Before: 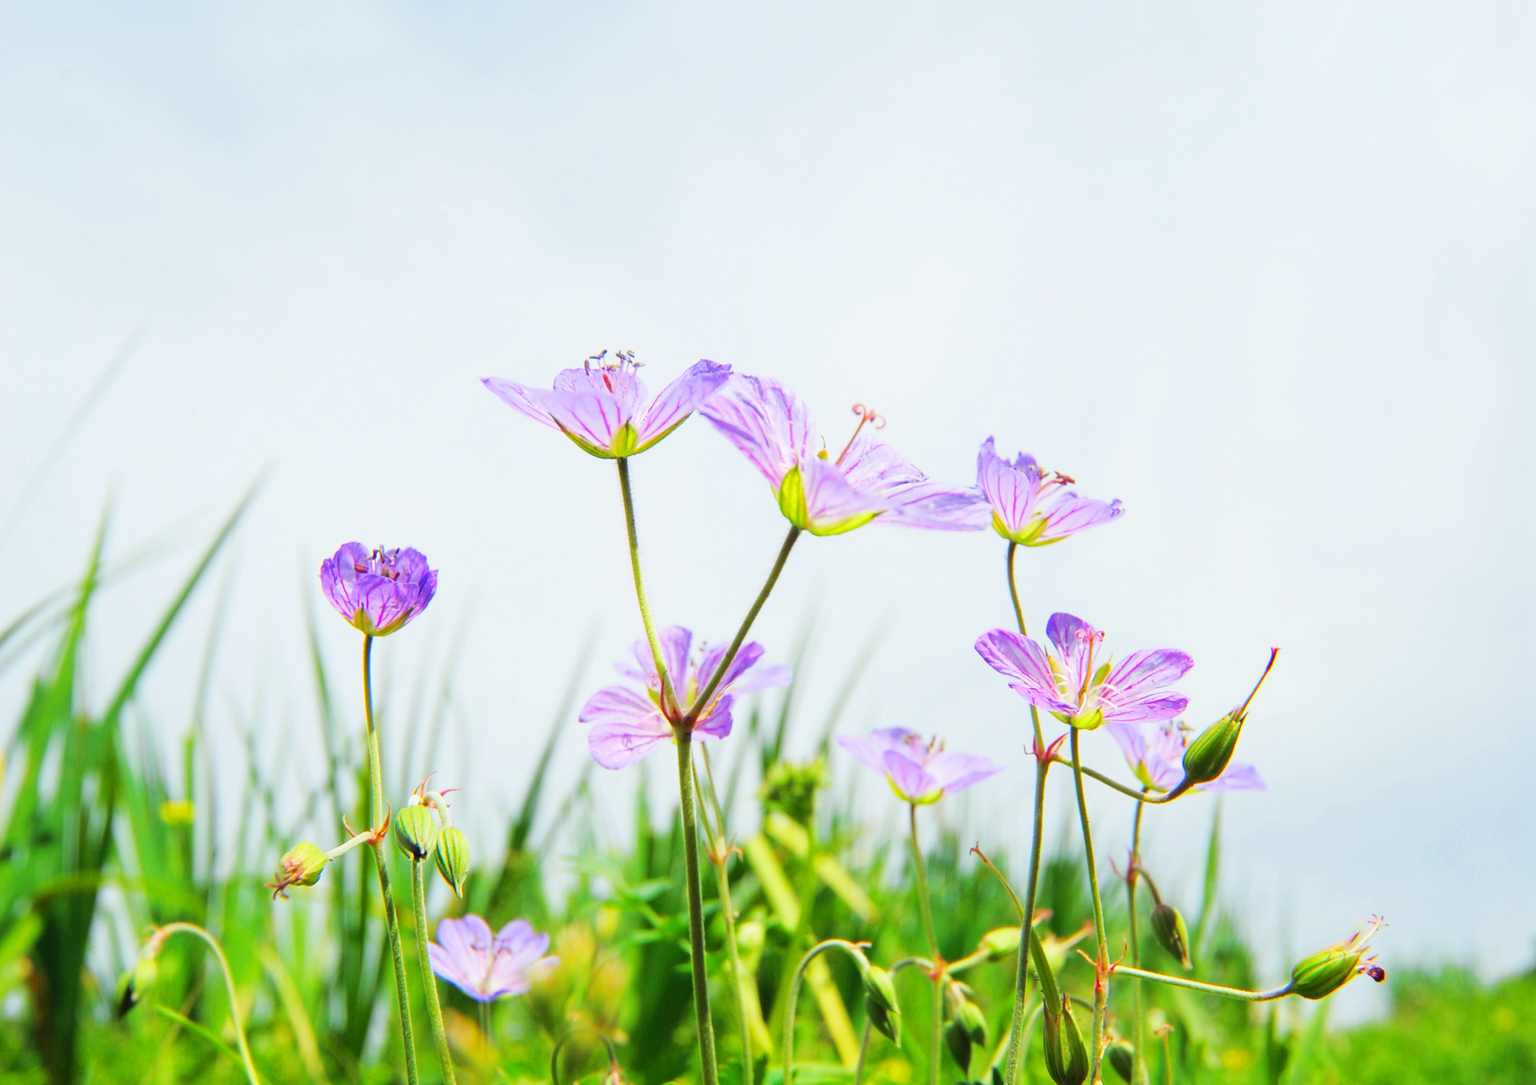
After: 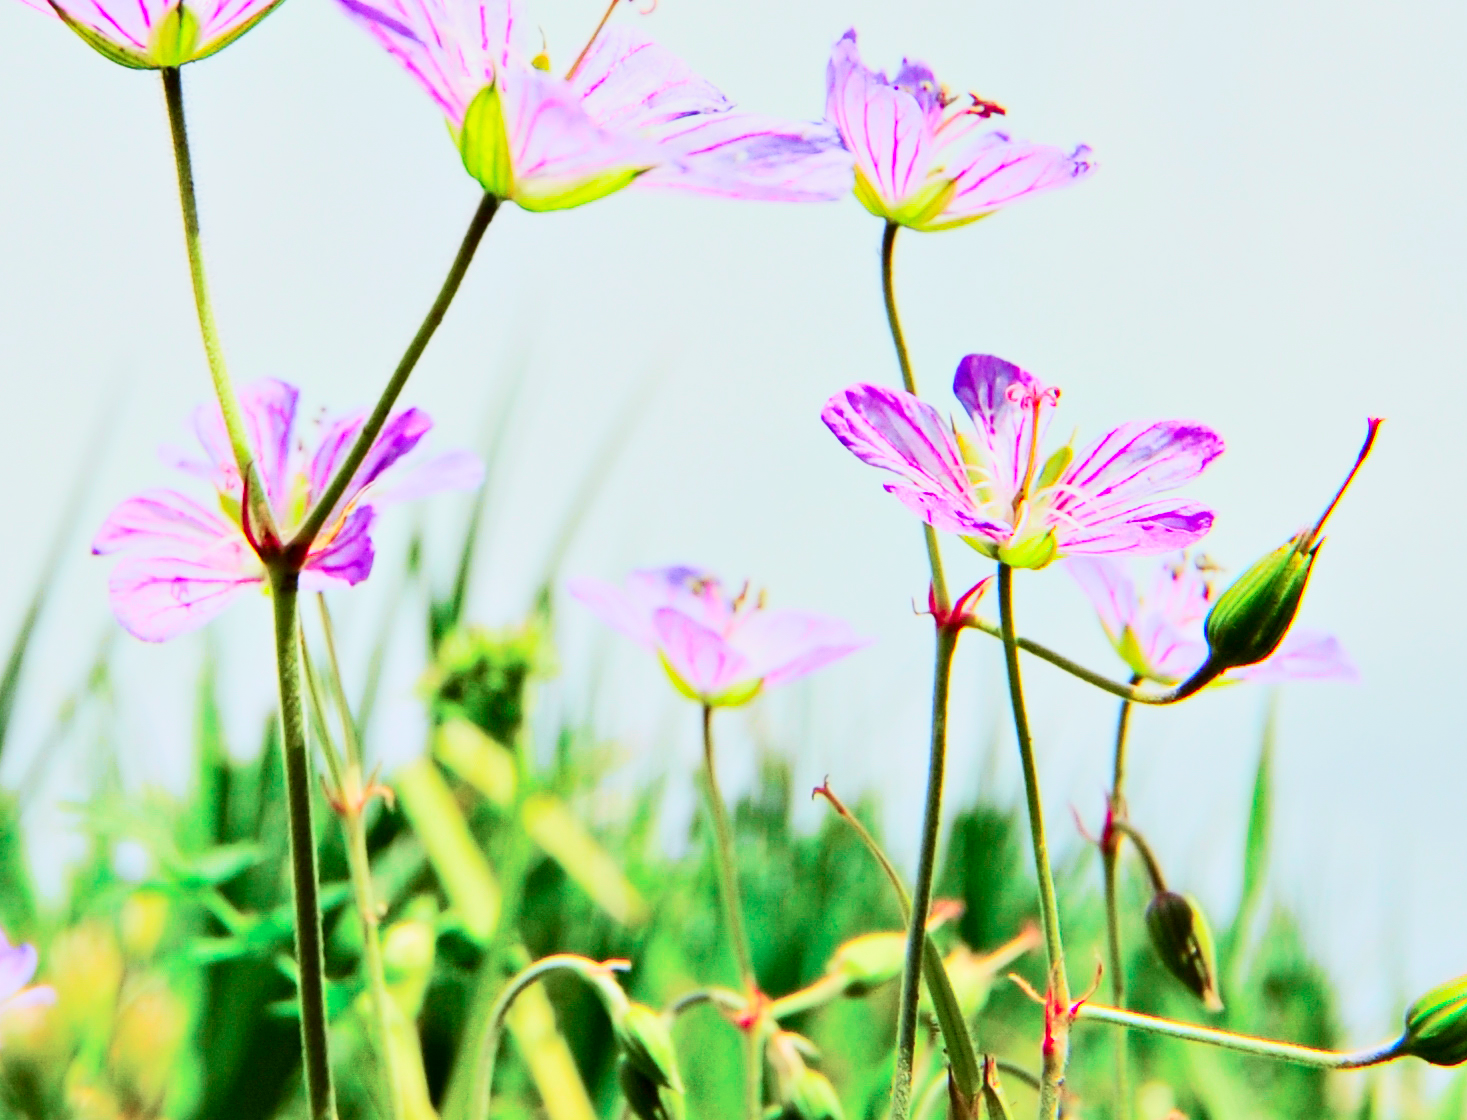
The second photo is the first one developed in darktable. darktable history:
contrast equalizer: octaves 7, y [[0.528, 0.548, 0.563, 0.562, 0.546, 0.526], [0.55 ×6], [0 ×6], [0 ×6], [0 ×6]]
tone curve: curves: ch0 [(0, 0.008) (0.081, 0.044) (0.177, 0.123) (0.283, 0.253) (0.427, 0.441) (0.495, 0.524) (0.661, 0.756) (0.796, 0.859) (1, 0.951)]; ch1 [(0, 0) (0.161, 0.092) (0.35, 0.33) (0.392, 0.392) (0.427, 0.426) (0.479, 0.472) (0.505, 0.5) (0.521, 0.519) (0.567, 0.556) (0.583, 0.588) (0.625, 0.627) (0.678, 0.733) (1, 1)]; ch2 [(0, 0) (0.346, 0.362) (0.404, 0.427) (0.502, 0.499) (0.523, 0.522) (0.544, 0.561) (0.58, 0.59) (0.629, 0.642) (0.717, 0.678) (1, 1)], color space Lab, independent channels, preserve colors none
crop: left 34.479%, top 38.822%, right 13.718%, bottom 5.172%
